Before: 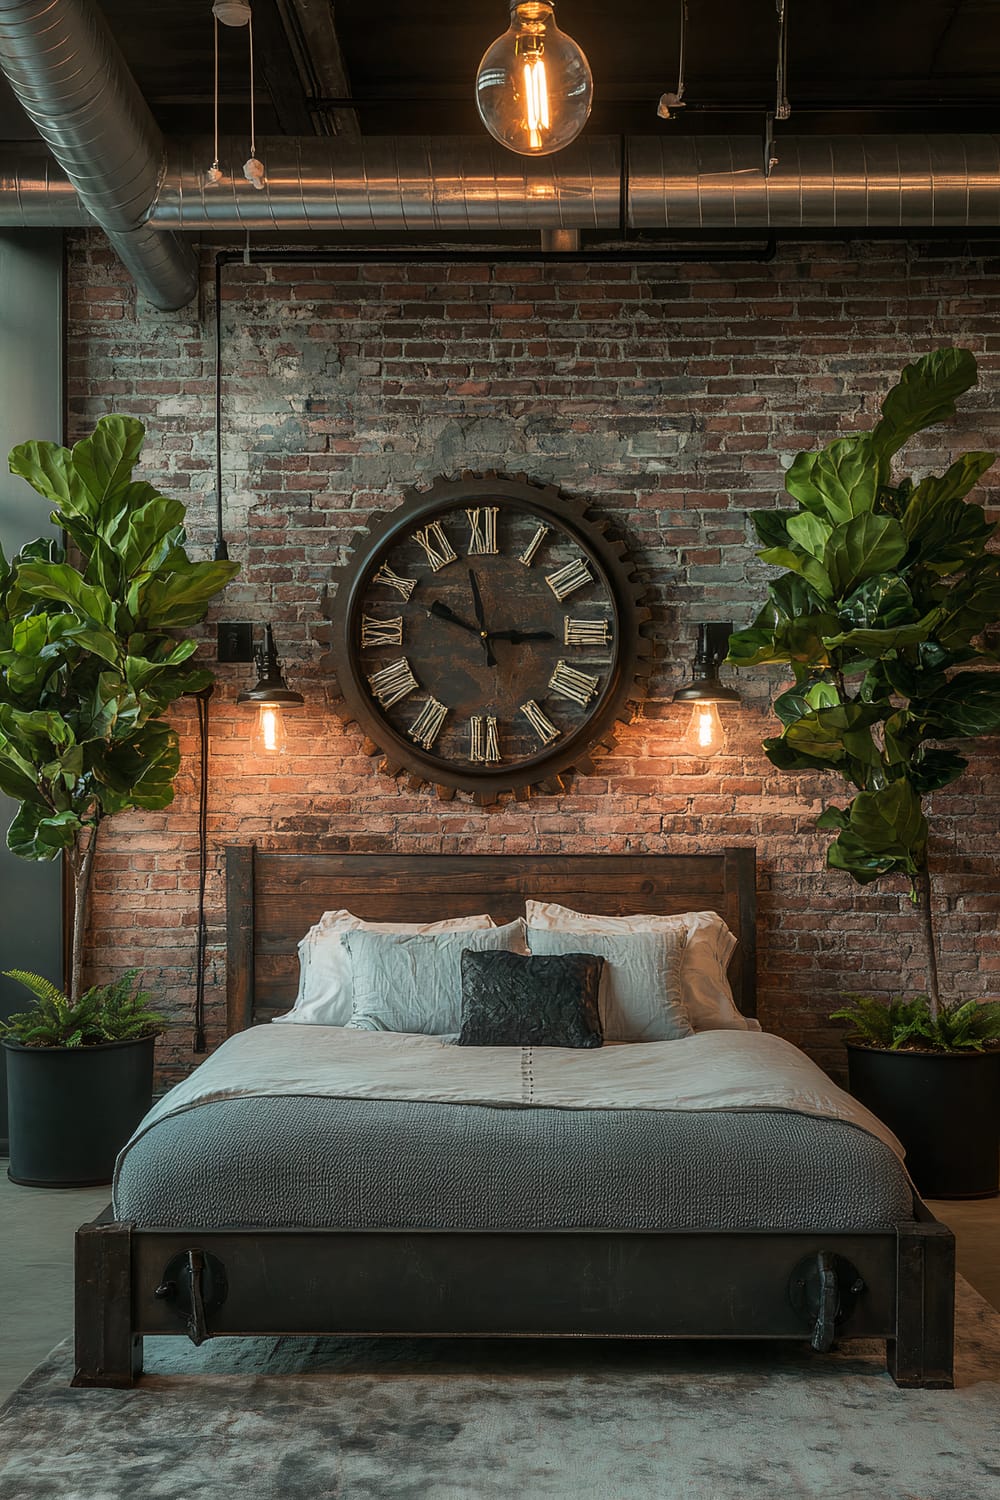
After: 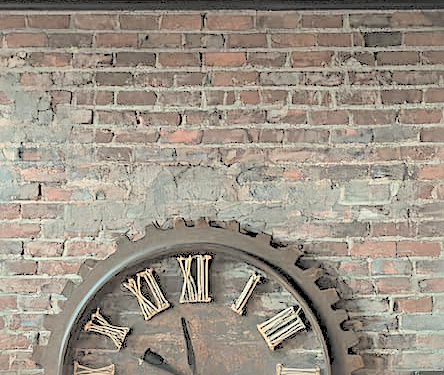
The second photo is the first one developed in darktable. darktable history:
crop: left 28.821%, top 16.809%, right 26.766%, bottom 57.862%
sharpen: radius 3.988
contrast brightness saturation: brightness 0.996
